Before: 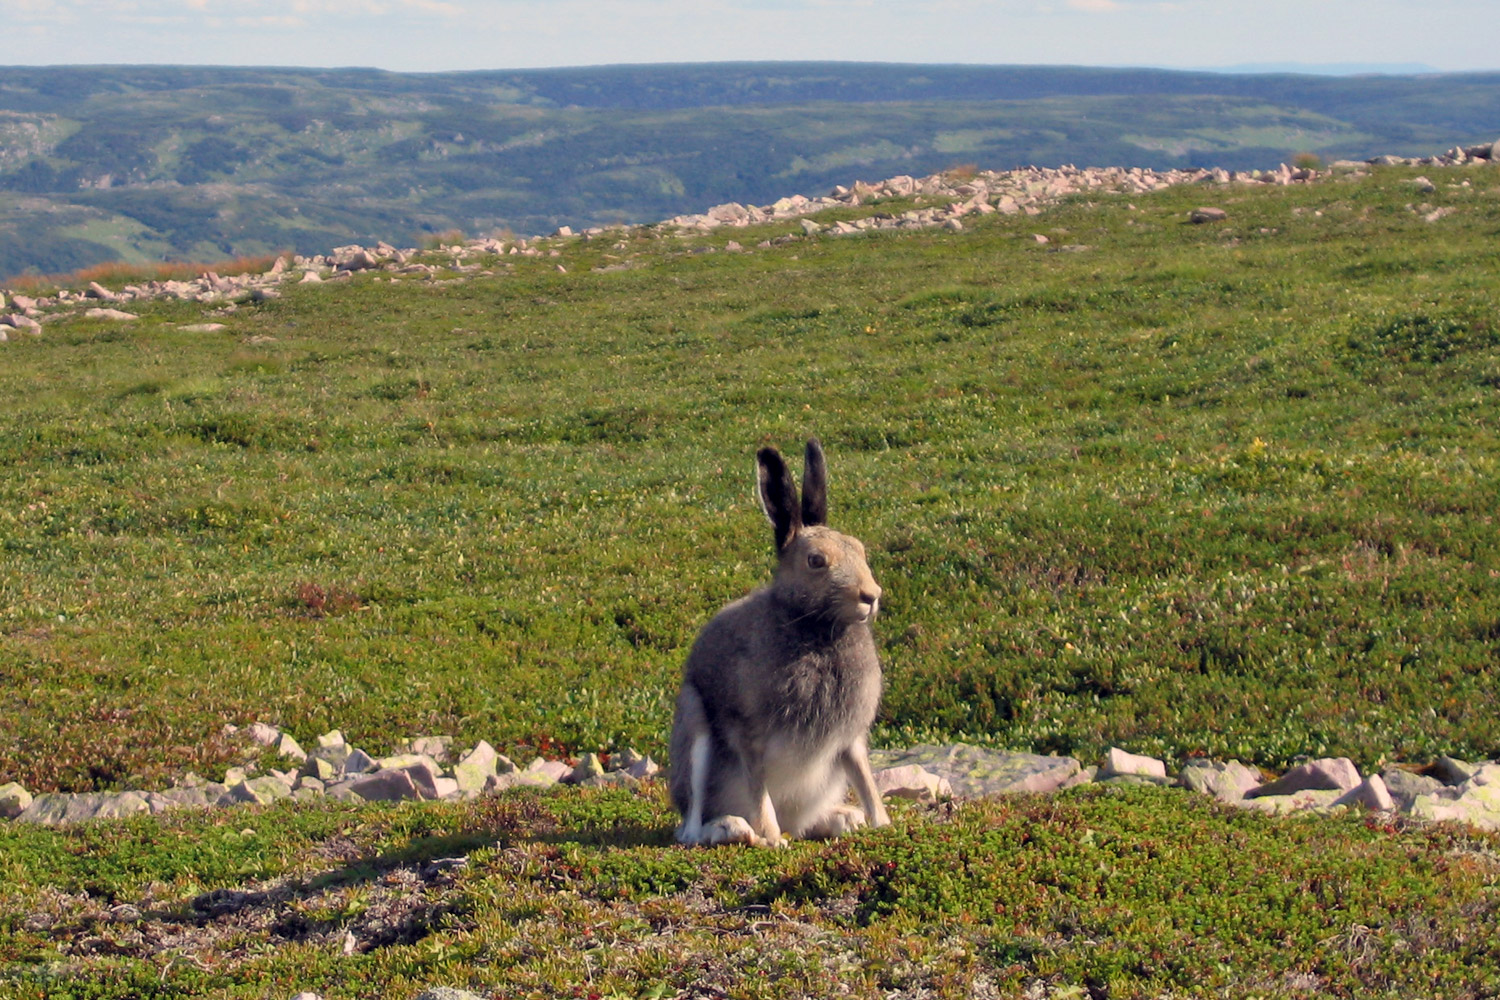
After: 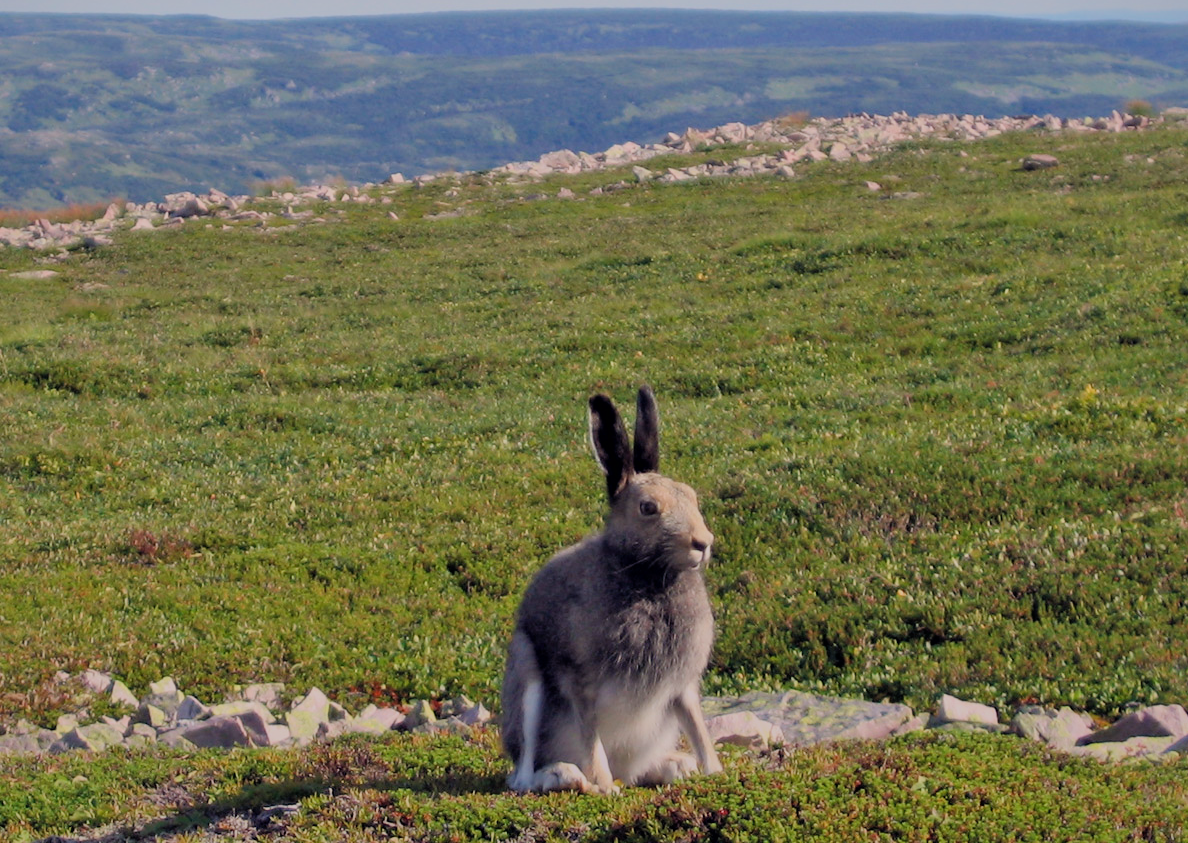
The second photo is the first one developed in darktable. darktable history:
filmic rgb: white relative exposure 3.8 EV, hardness 4.35
white balance: red 0.984, blue 1.059
color balance: on, module defaults
shadows and highlights: shadows 40, highlights -60
crop: left 11.225%, top 5.381%, right 9.565%, bottom 10.314%
